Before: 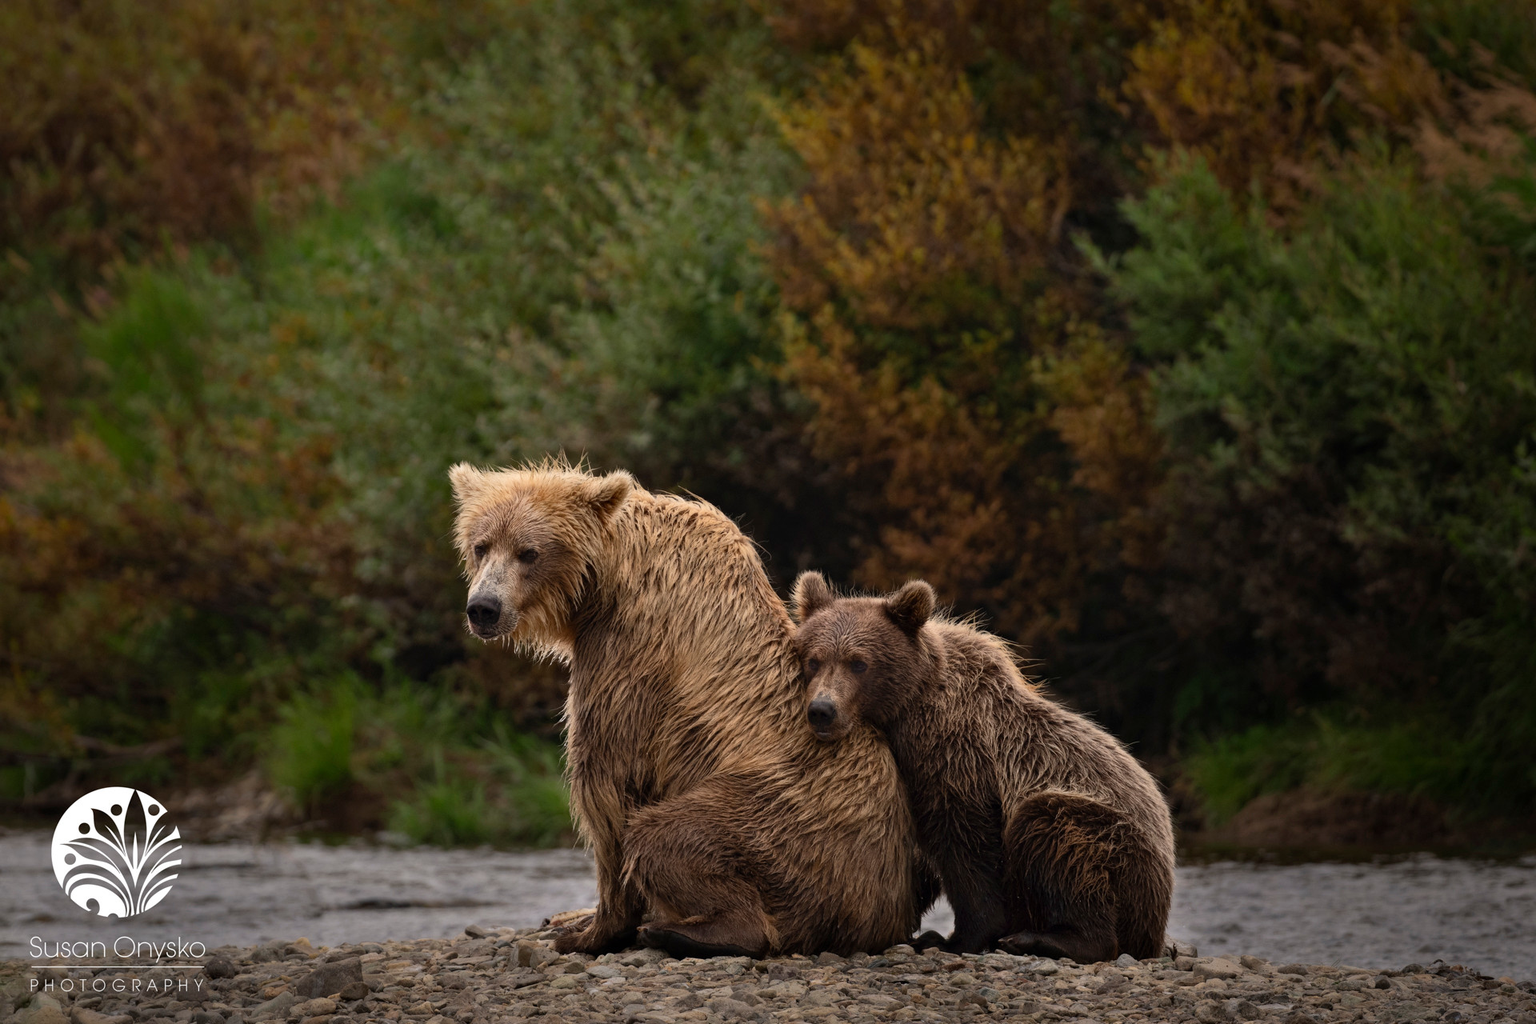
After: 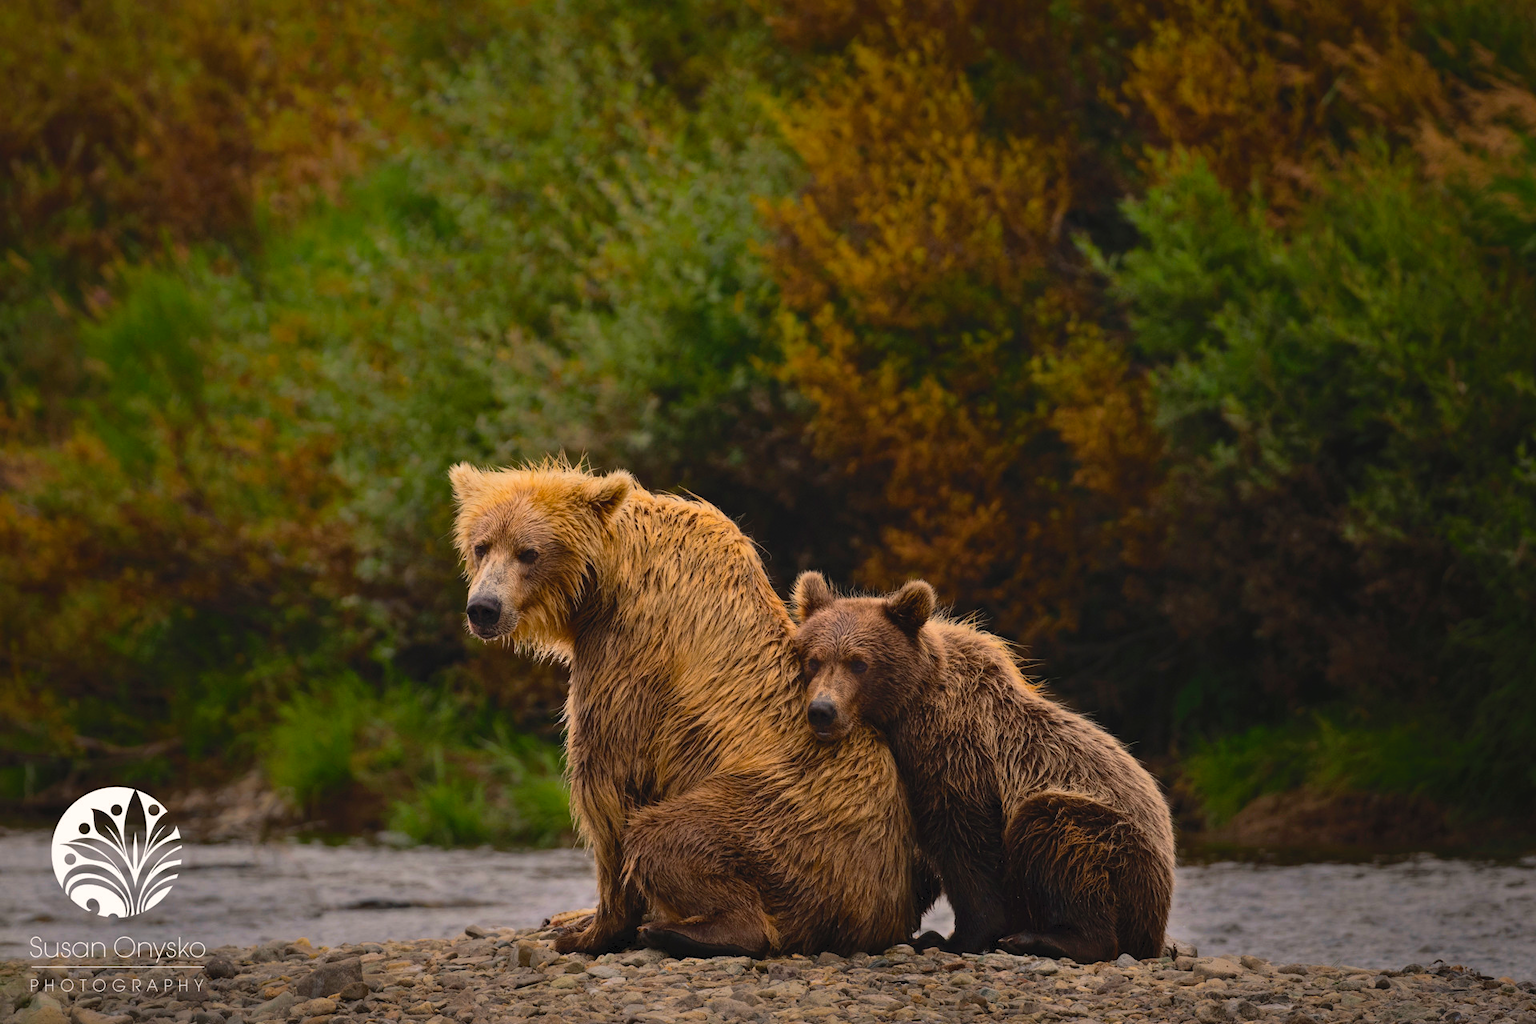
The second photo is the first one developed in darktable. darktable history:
tone curve: curves: ch0 [(0, 0) (0.003, 0.048) (0.011, 0.055) (0.025, 0.065) (0.044, 0.089) (0.069, 0.111) (0.1, 0.132) (0.136, 0.163) (0.177, 0.21) (0.224, 0.259) (0.277, 0.323) (0.335, 0.385) (0.399, 0.442) (0.468, 0.508) (0.543, 0.578) (0.623, 0.648) (0.709, 0.716) (0.801, 0.781) (0.898, 0.845) (1, 1)], color space Lab, independent channels, preserve colors none
color balance rgb: highlights gain › chroma 1.348%, highlights gain › hue 56.39°, linear chroma grading › shadows -10.202%, linear chroma grading › global chroma 20.418%, perceptual saturation grading › global saturation 30.635%
